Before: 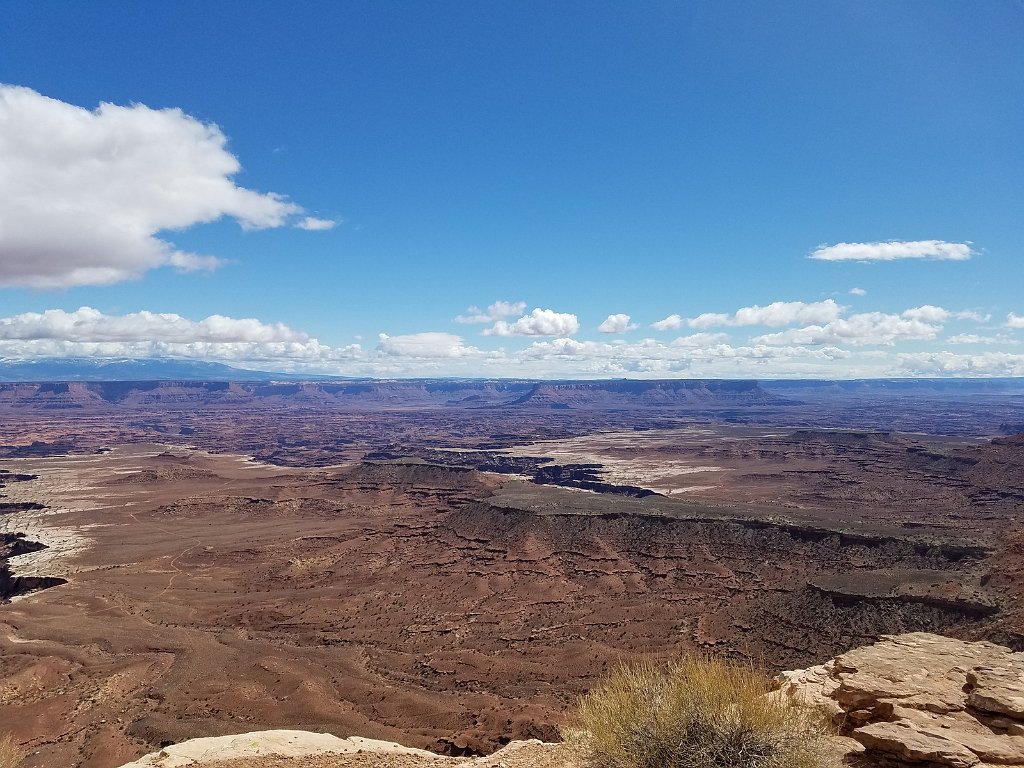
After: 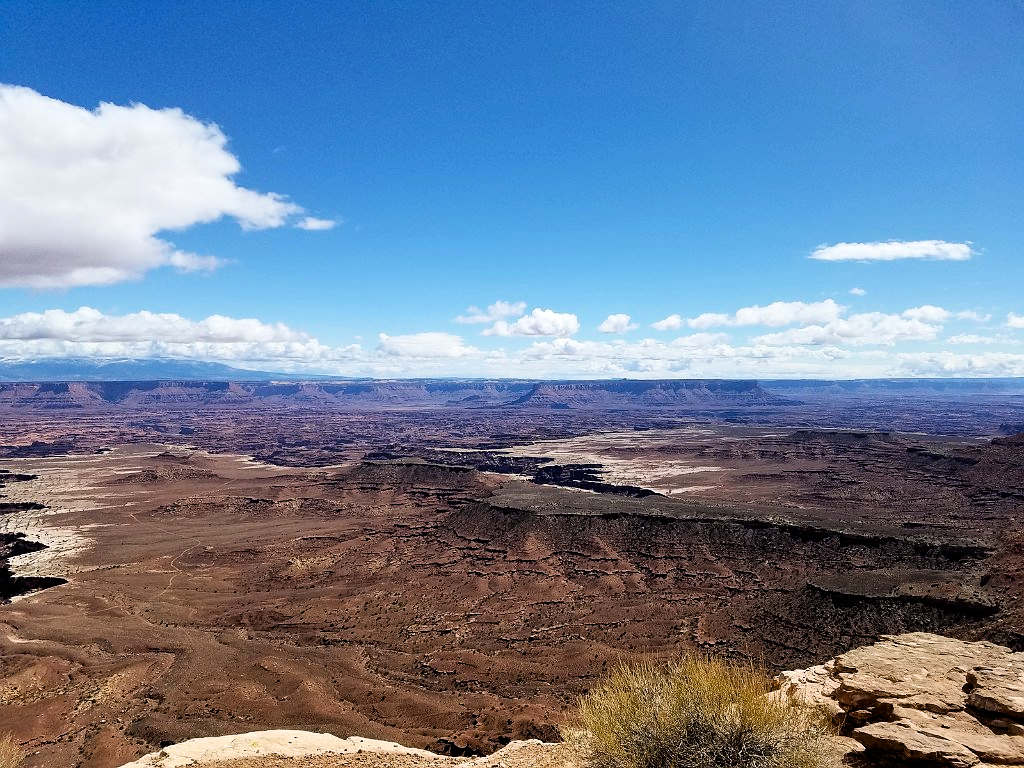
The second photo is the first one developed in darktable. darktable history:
color balance rgb: global offset › luminance -0.402%, perceptual saturation grading › global saturation 19.384%
filmic rgb: black relative exposure -6.47 EV, white relative exposure 2.42 EV, target white luminance 99.891%, hardness 5.27, latitude 1%, contrast 1.427, highlights saturation mix 2.02%
